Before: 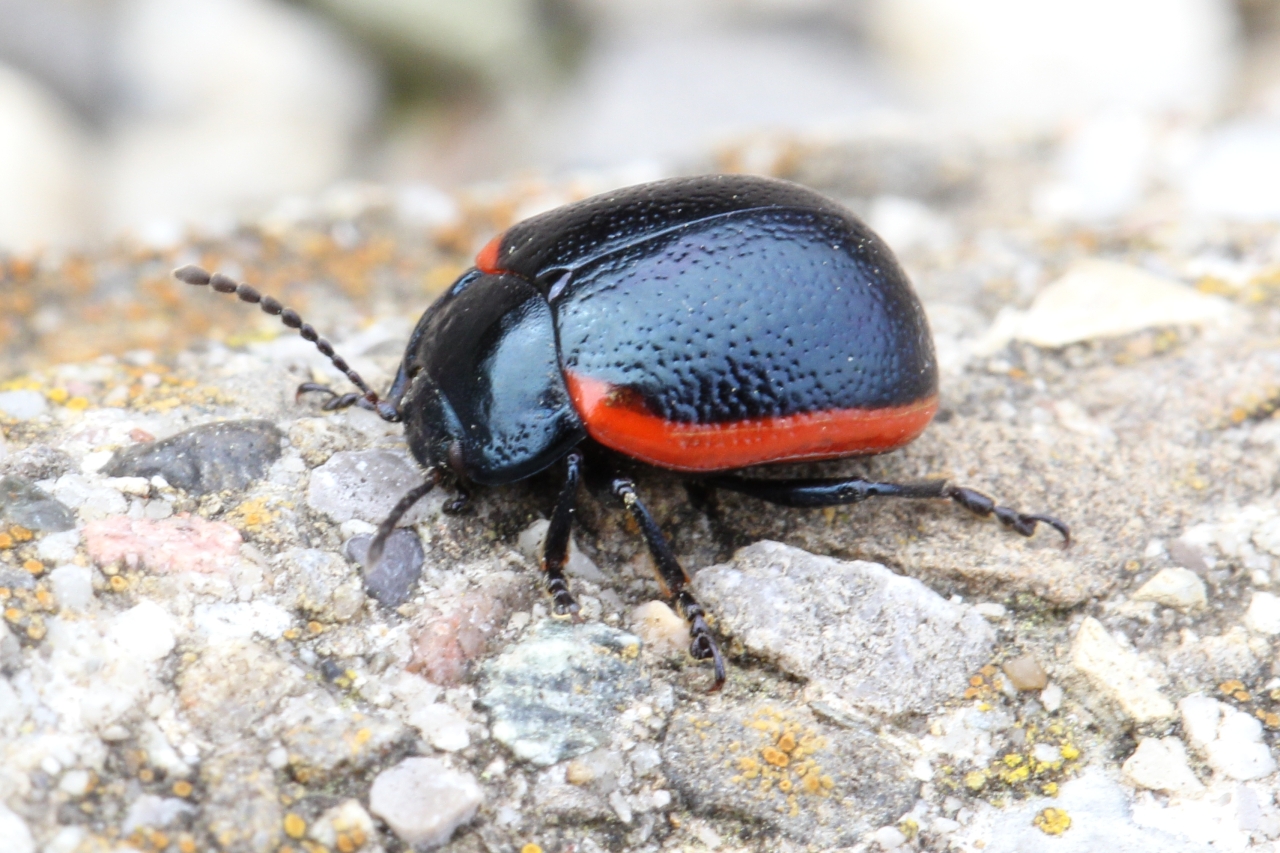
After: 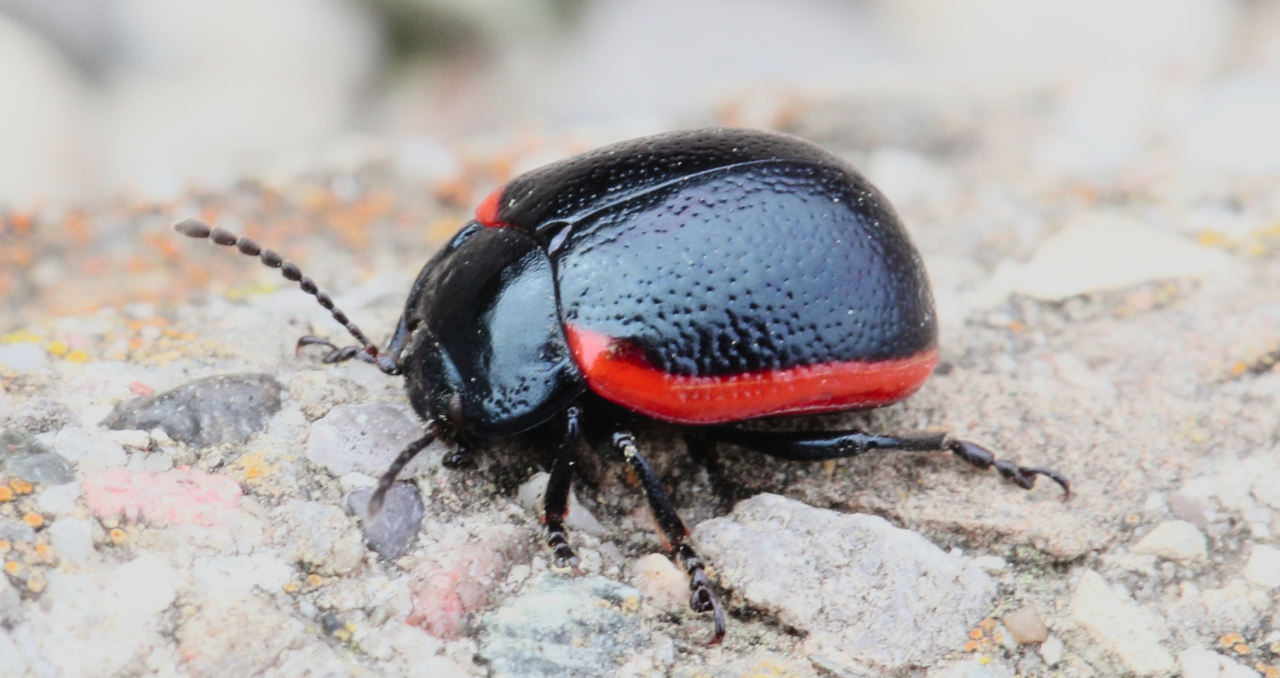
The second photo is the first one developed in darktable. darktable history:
tone curve: curves: ch0 [(0, 0.023) (0.217, 0.19) (0.754, 0.801) (1, 0.977)]; ch1 [(0, 0) (0.392, 0.398) (0.5, 0.5) (0.521, 0.529) (0.56, 0.592) (1, 1)]; ch2 [(0, 0) (0.5, 0.5) (0.579, 0.561) (0.65, 0.657) (1, 1)], color space Lab, independent channels, preserve colors none
contrast brightness saturation: saturation -0.083
filmic rgb: black relative exposure -7.99 EV, white relative exposure 4.02 EV, hardness 4.19, contrast 0.923, color science v6 (2022)
crop and rotate: top 5.662%, bottom 14.753%
